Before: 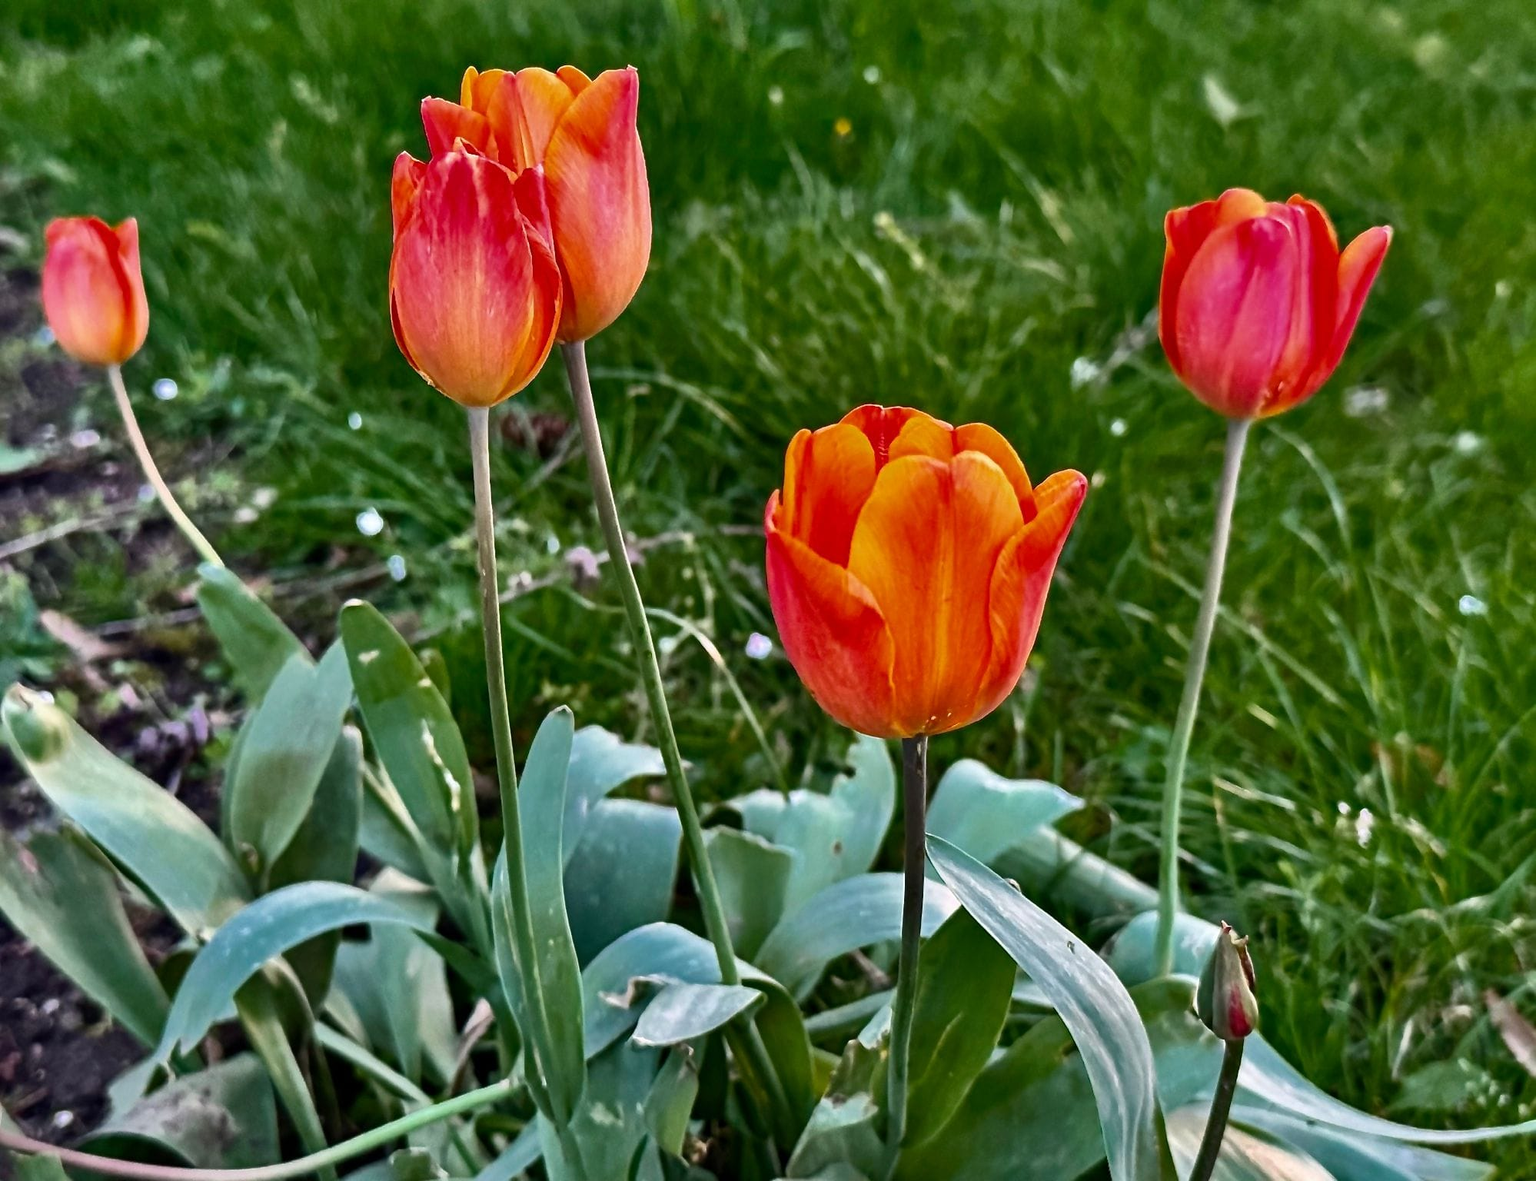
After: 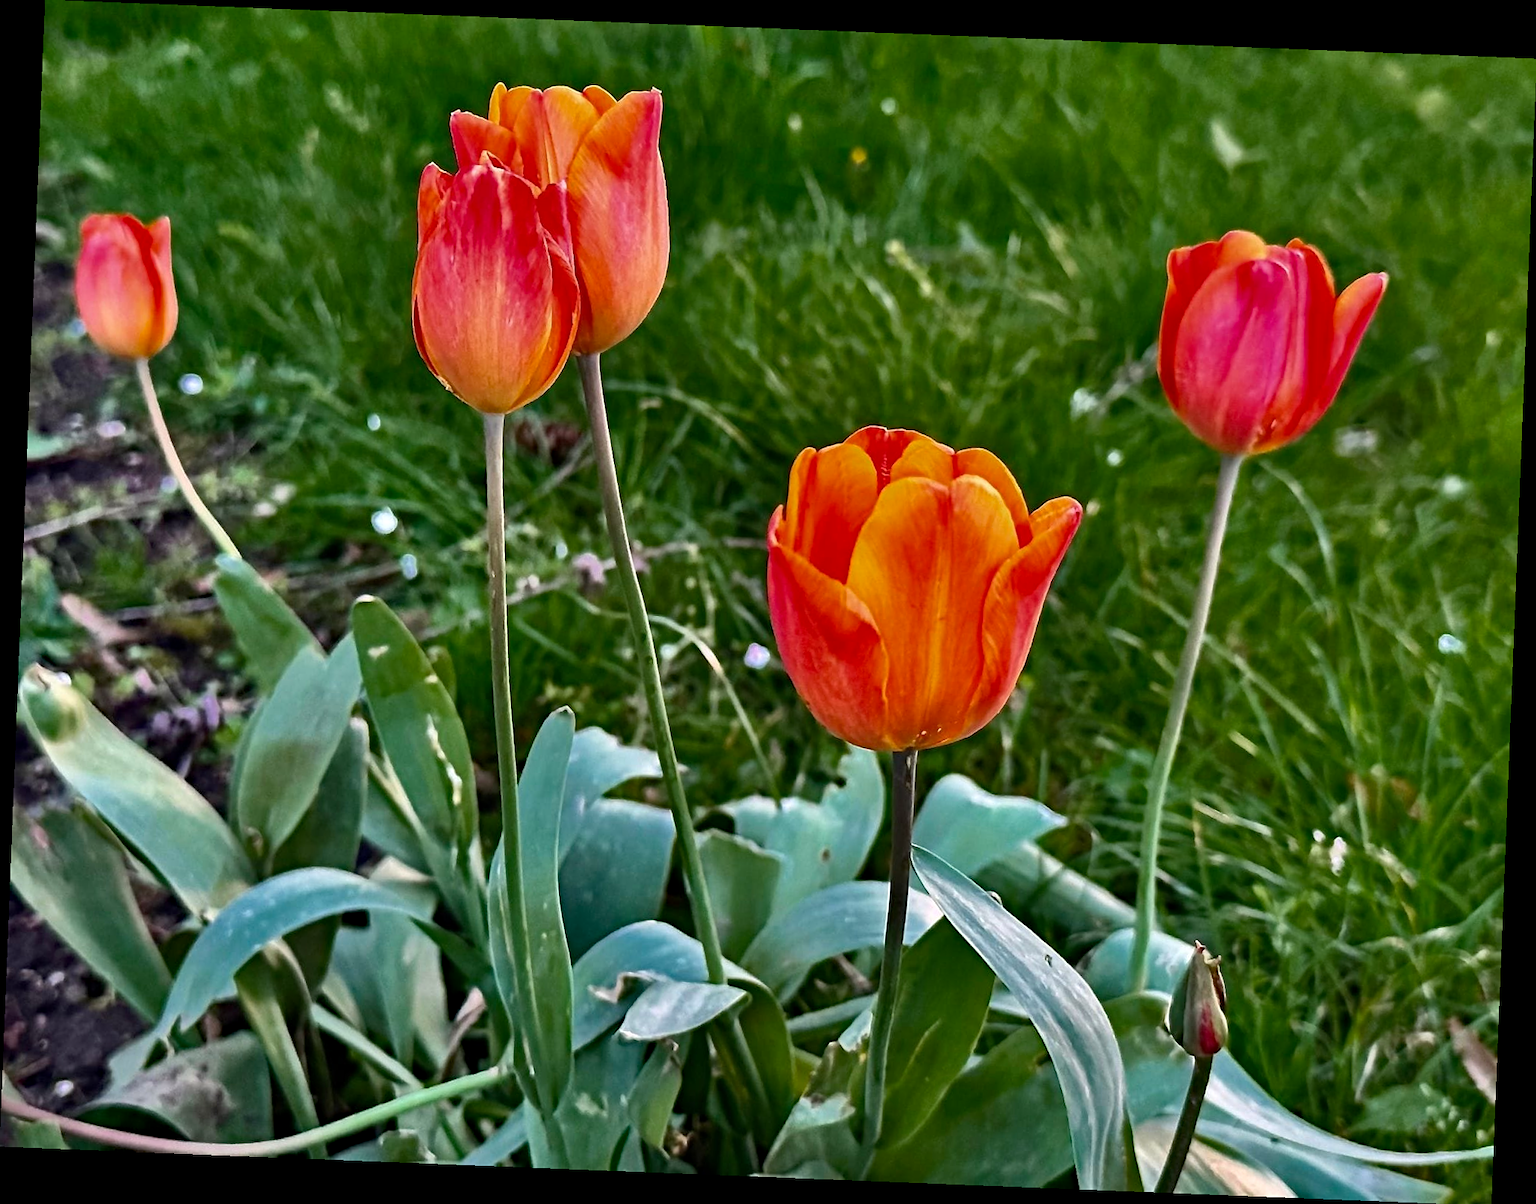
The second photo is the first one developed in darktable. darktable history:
haze removal: compatibility mode true, adaptive false
sharpen: amount 0.2
rotate and perspective: rotation 2.27°, automatic cropping off
